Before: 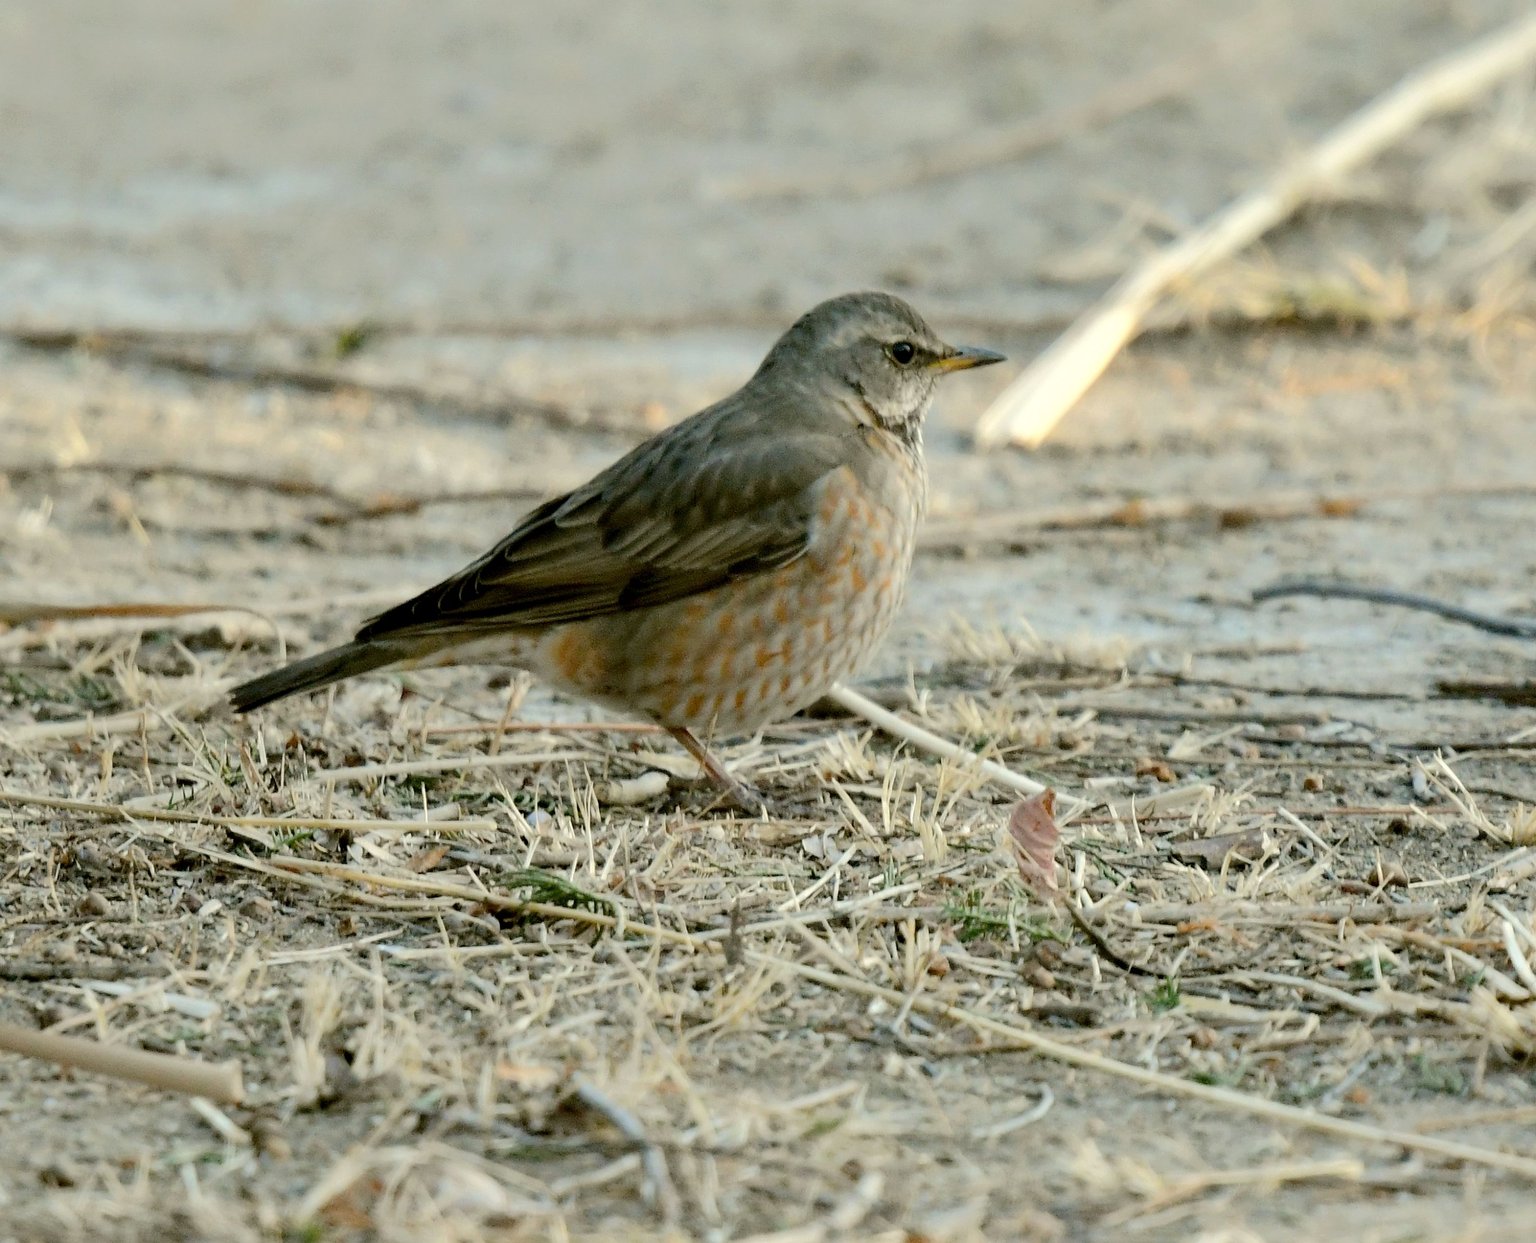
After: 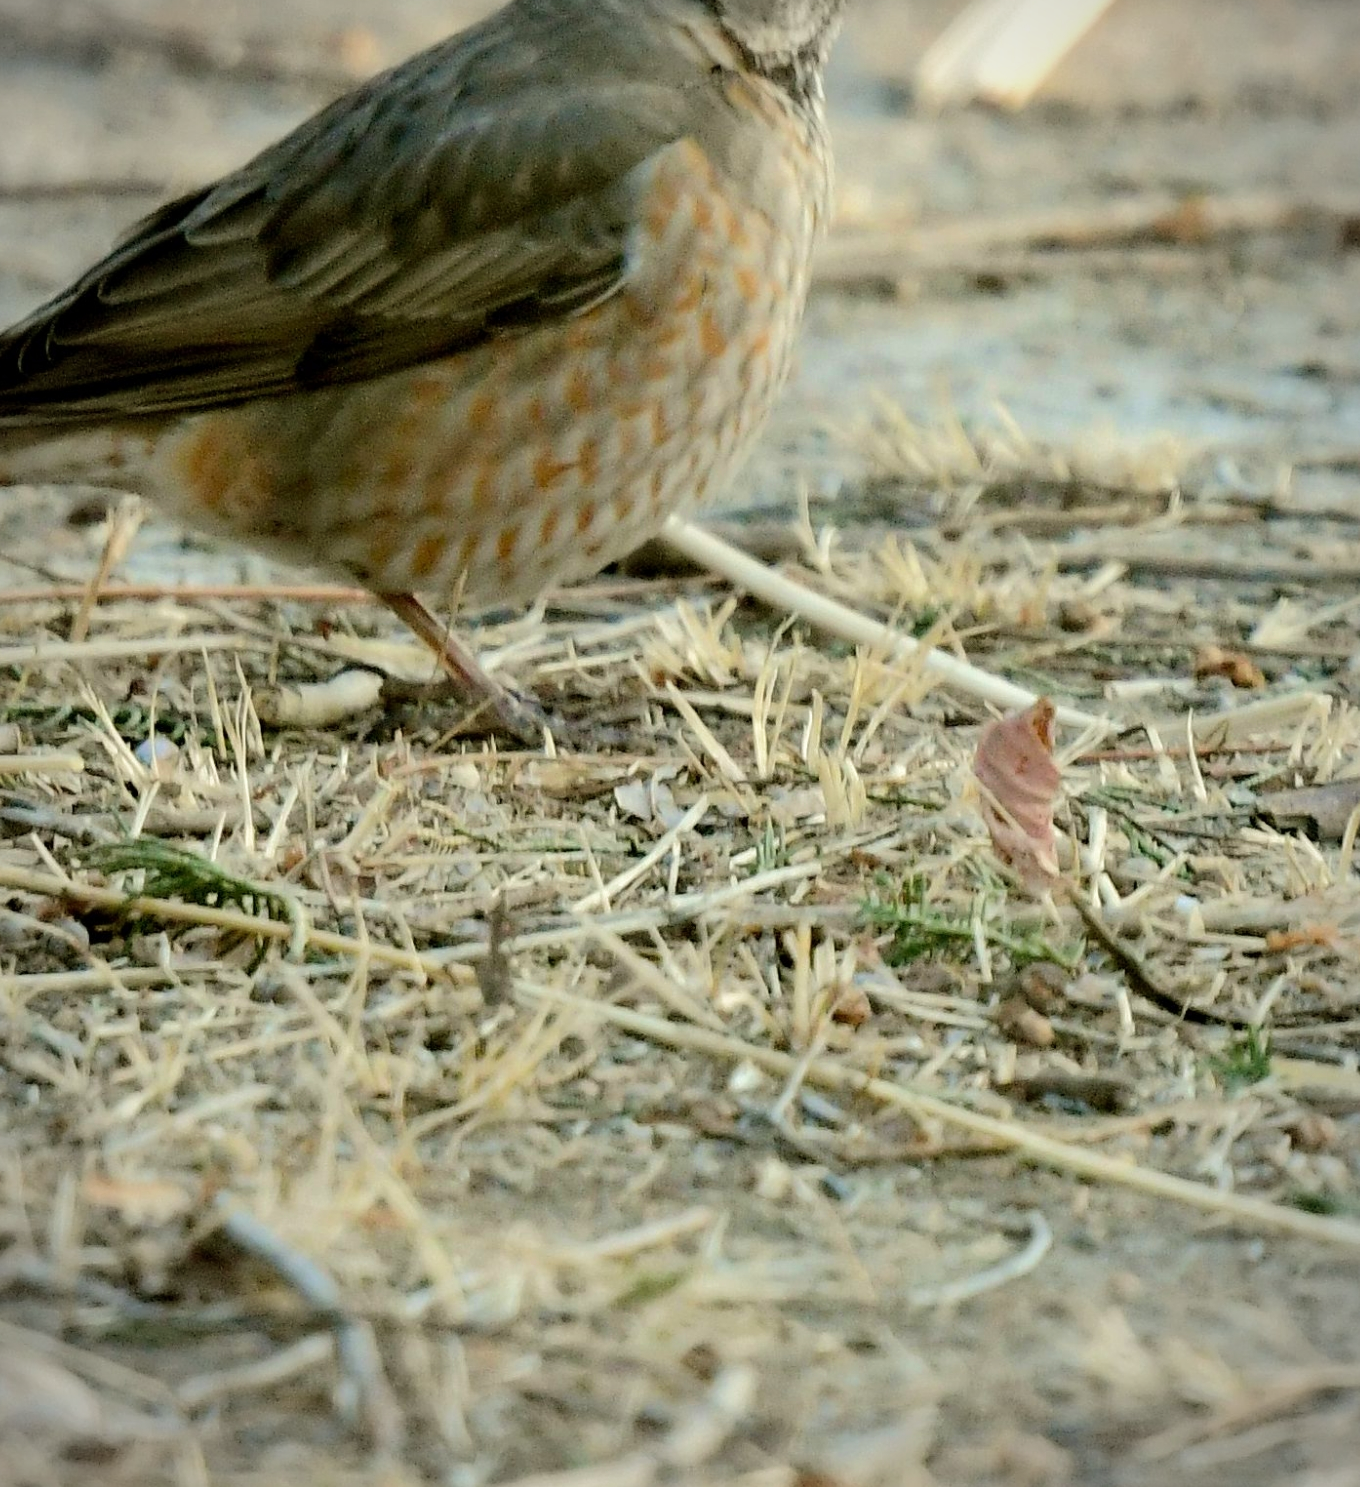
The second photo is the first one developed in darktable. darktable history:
velvia: on, module defaults
crop and rotate: left 29.237%, top 31.152%, right 19.807%
vignetting: fall-off radius 60.92%
